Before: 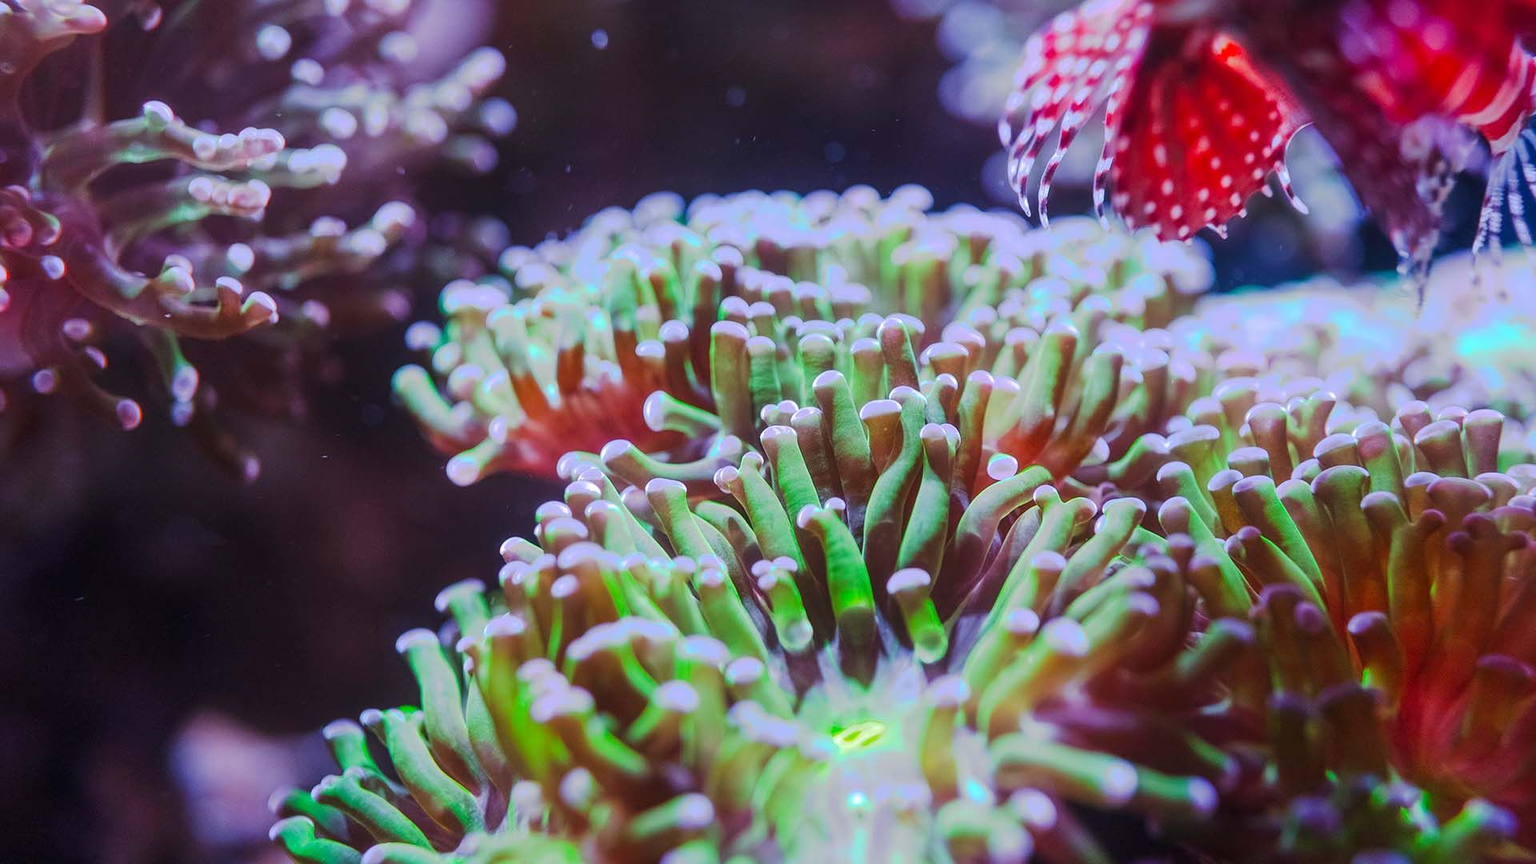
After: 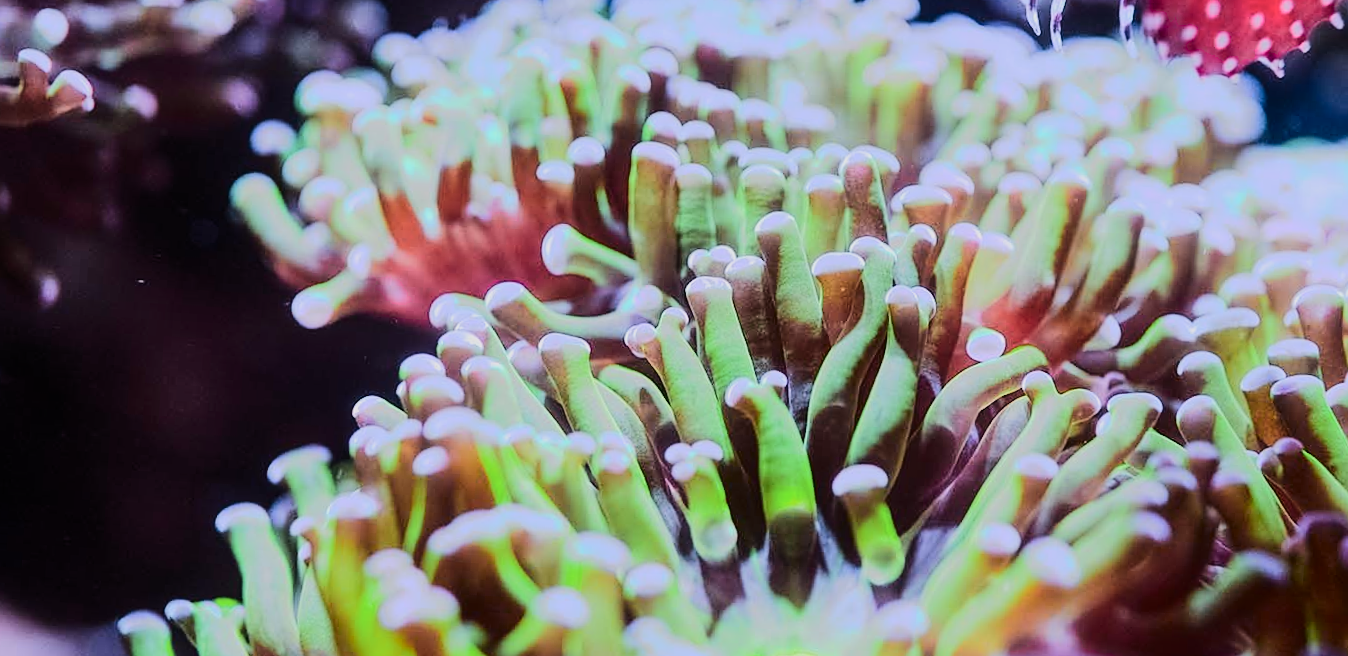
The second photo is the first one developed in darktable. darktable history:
color balance rgb: linear chroma grading › global chroma 0.684%, perceptual saturation grading › global saturation -11.762%, hue shift -5.34°, contrast -20.941%
color zones: curves: ch0 [(0.224, 0.526) (0.75, 0.5)]; ch1 [(0.055, 0.526) (0.224, 0.761) (0.377, 0.526) (0.75, 0.5)]
crop and rotate: angle -3.46°, left 9.93%, top 20.941%, right 12.411%, bottom 11.837%
haze removal: strength -0.049, compatibility mode true, adaptive false
tone curve: curves: ch0 [(0, 0) (0.003, 0.002) (0.011, 0.009) (0.025, 0.018) (0.044, 0.03) (0.069, 0.043) (0.1, 0.057) (0.136, 0.079) (0.177, 0.125) (0.224, 0.178) (0.277, 0.255) (0.335, 0.341) (0.399, 0.443) (0.468, 0.553) (0.543, 0.644) (0.623, 0.718) (0.709, 0.779) (0.801, 0.849) (0.898, 0.929) (1, 1)], color space Lab, independent channels, preserve colors none
sharpen: amount 0.216
filmic rgb: black relative exposure -5.05 EV, white relative exposure 3.19 EV, hardness 3.48, contrast 1.186, highlights saturation mix -48.73%
